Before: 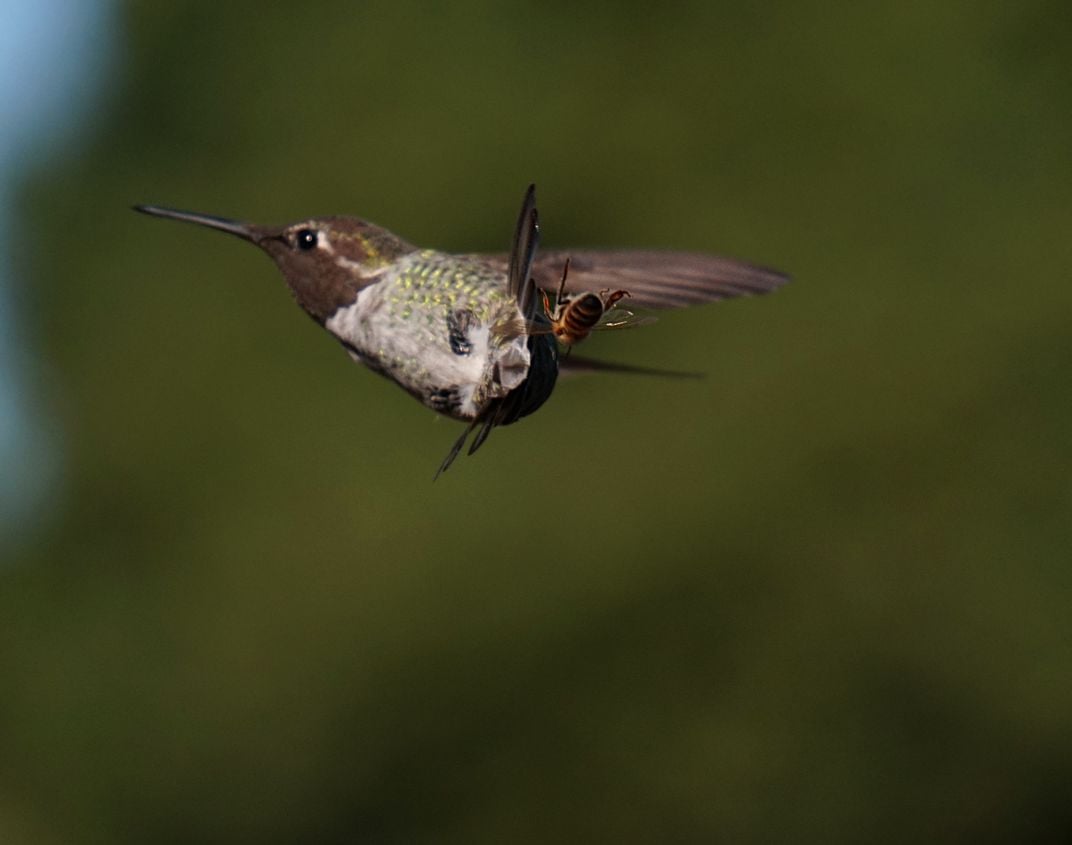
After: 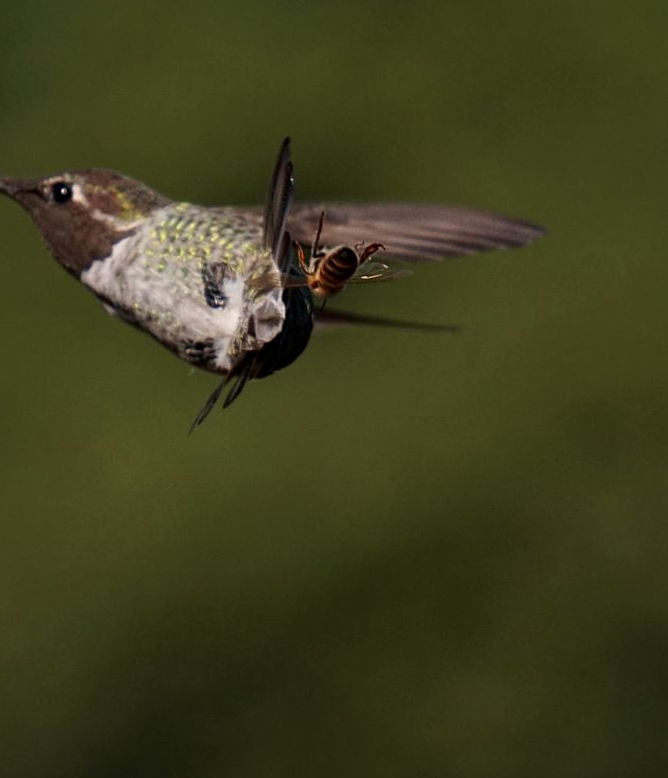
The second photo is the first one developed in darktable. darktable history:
local contrast: mode bilateral grid, contrast 20, coarseness 50, detail 120%, midtone range 0.2
crop and rotate: left 22.918%, top 5.629%, right 14.711%, bottom 2.247%
